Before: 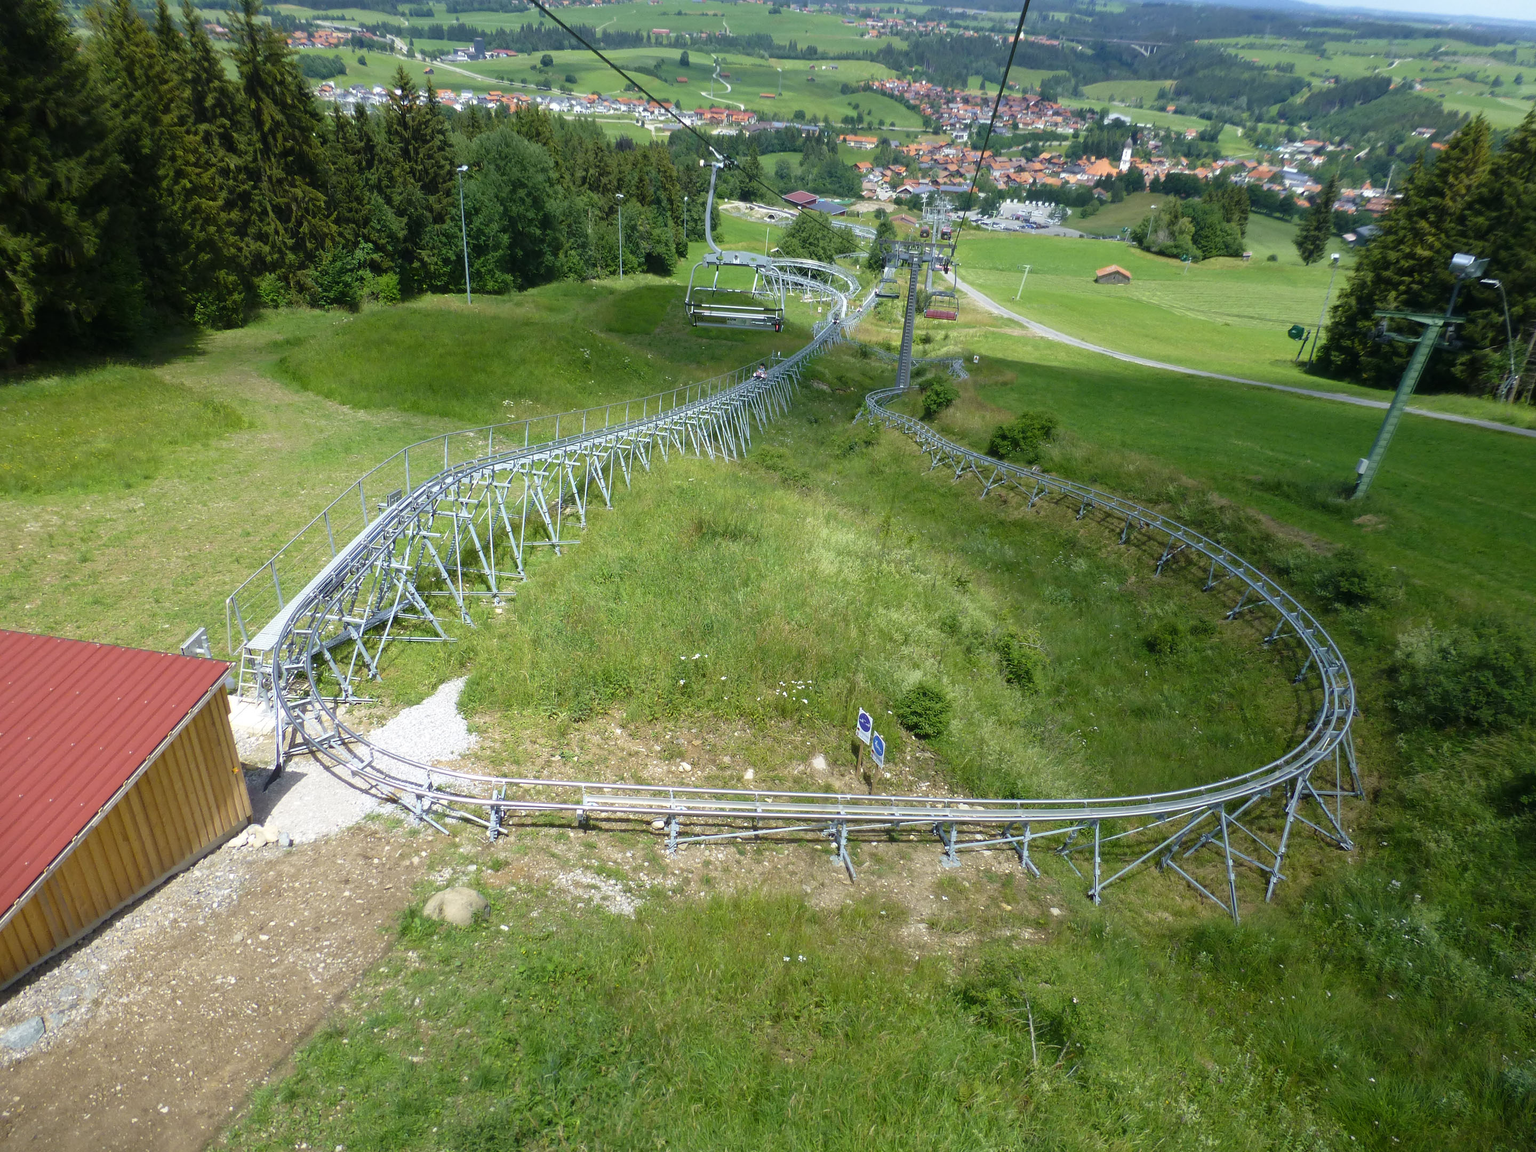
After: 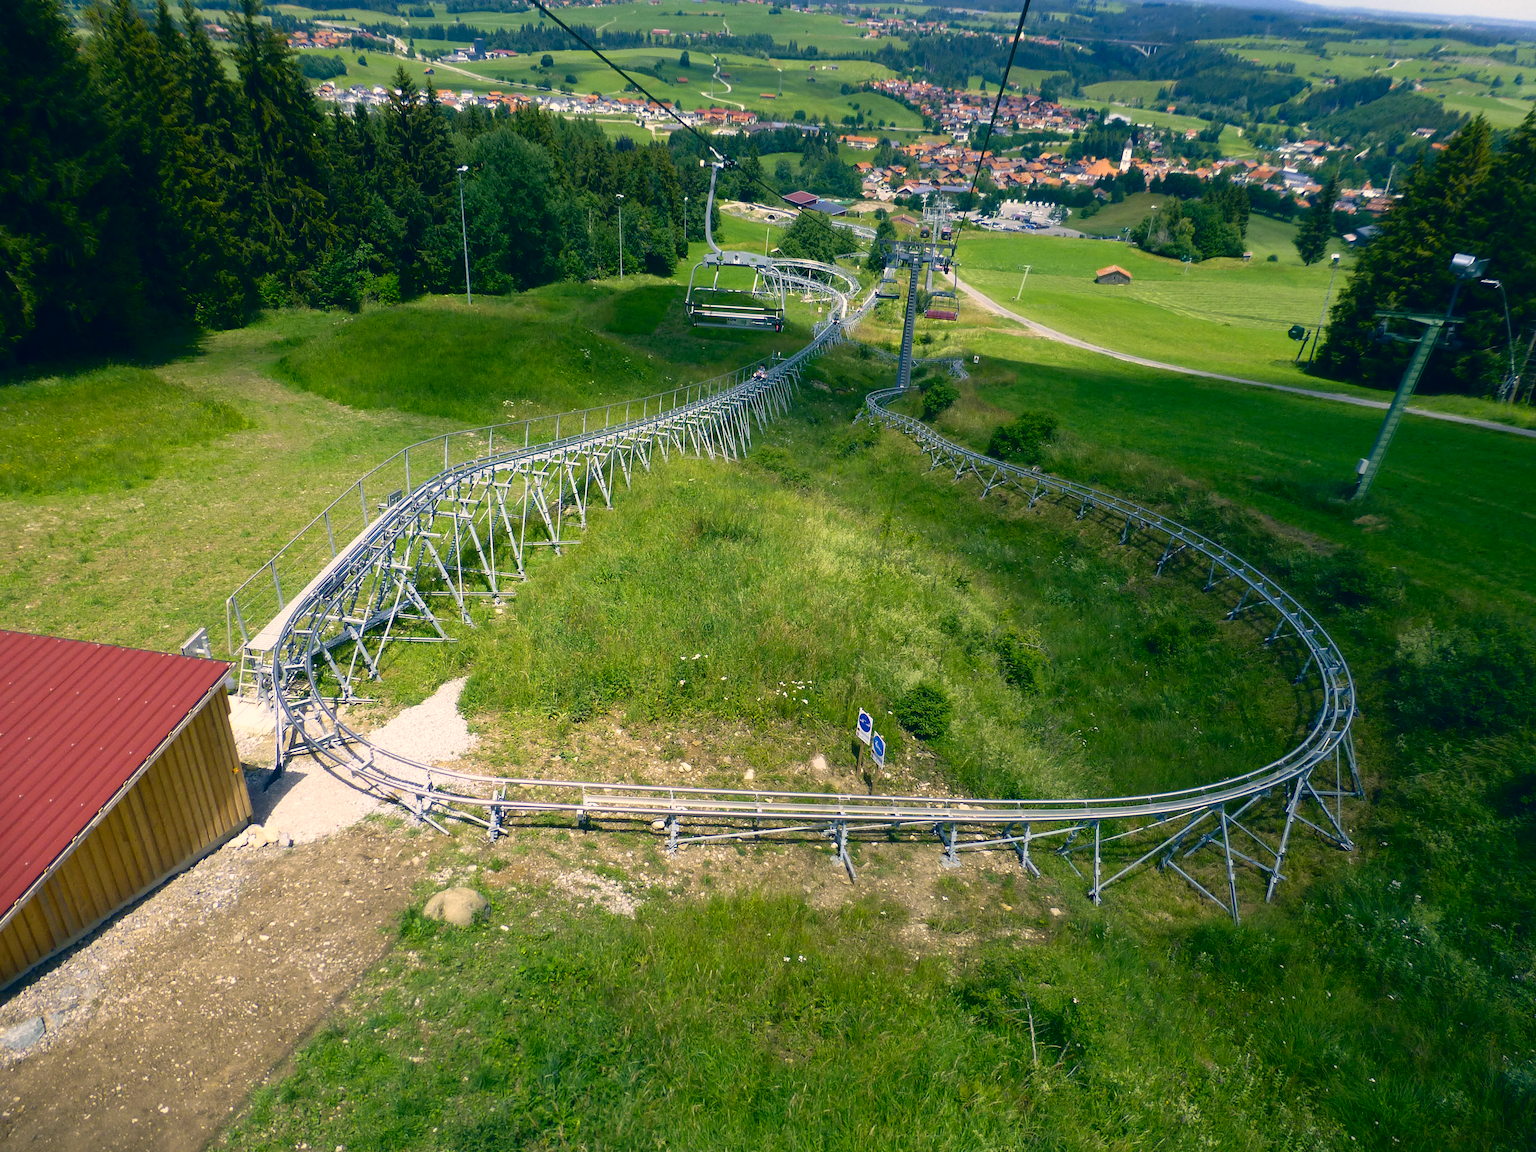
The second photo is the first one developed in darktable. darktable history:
contrast brightness saturation: contrast 0.12, brightness -0.12, saturation 0.2
color correction: highlights a* 10.32, highlights b* 14.66, shadows a* -9.59, shadows b* -15.02
